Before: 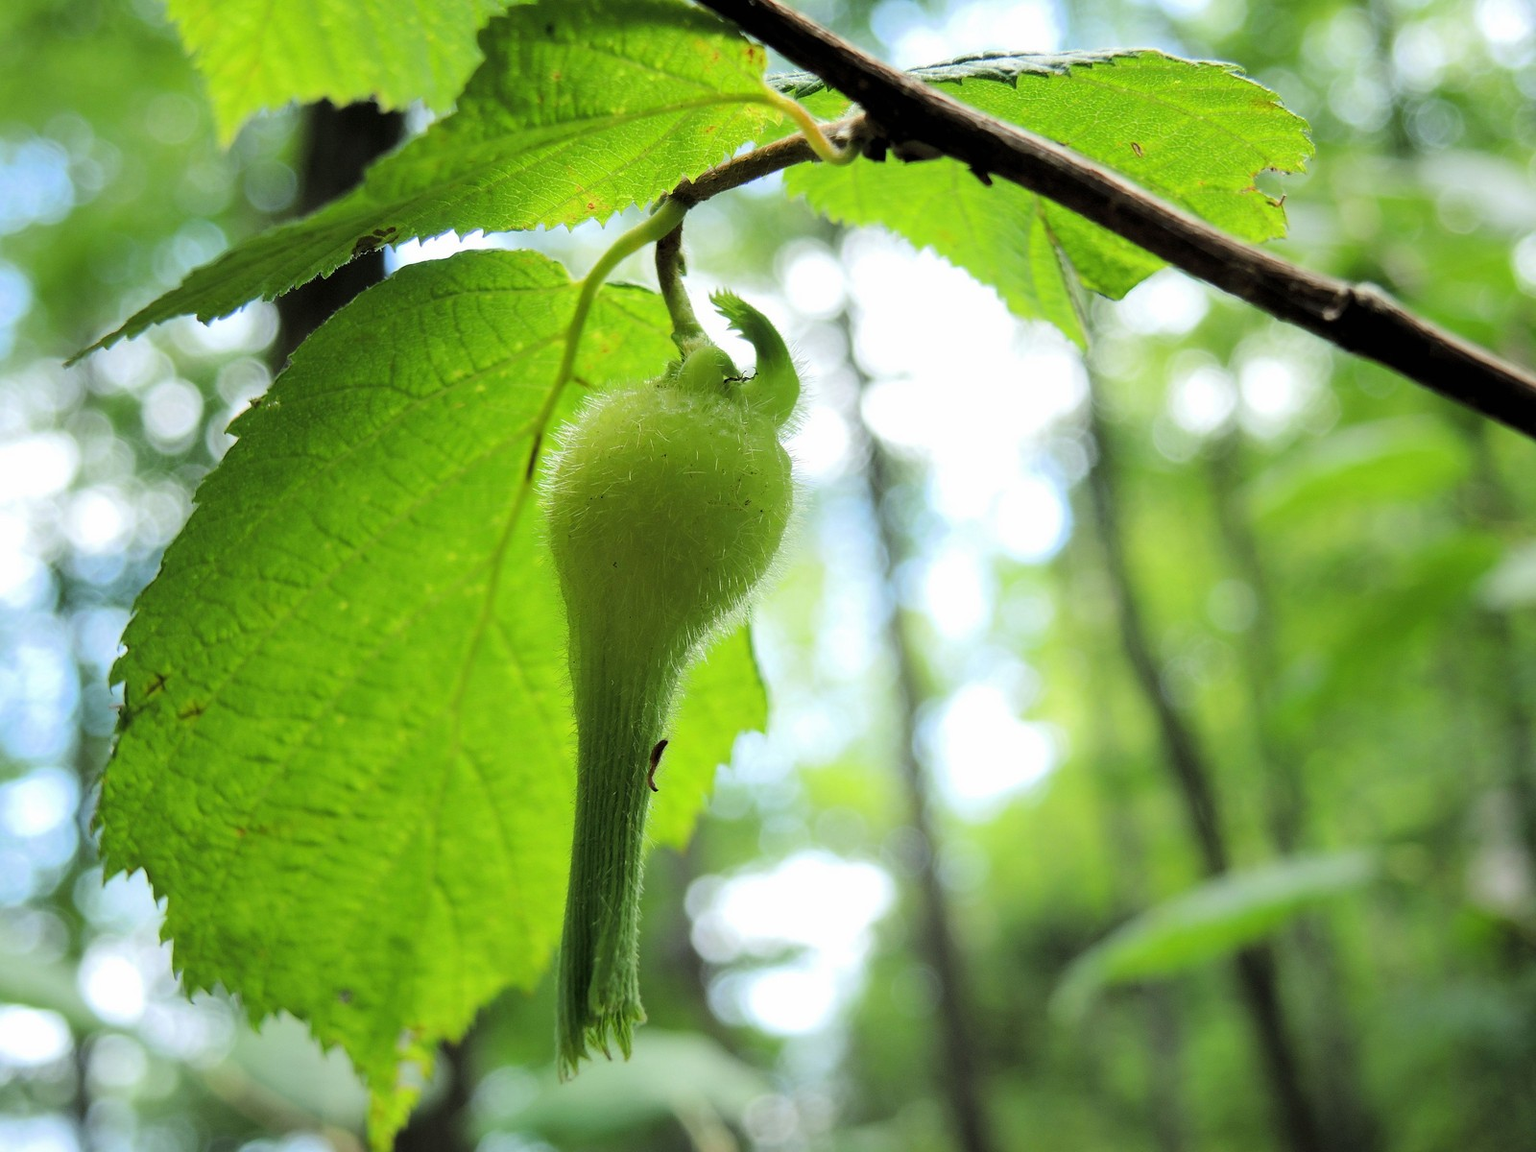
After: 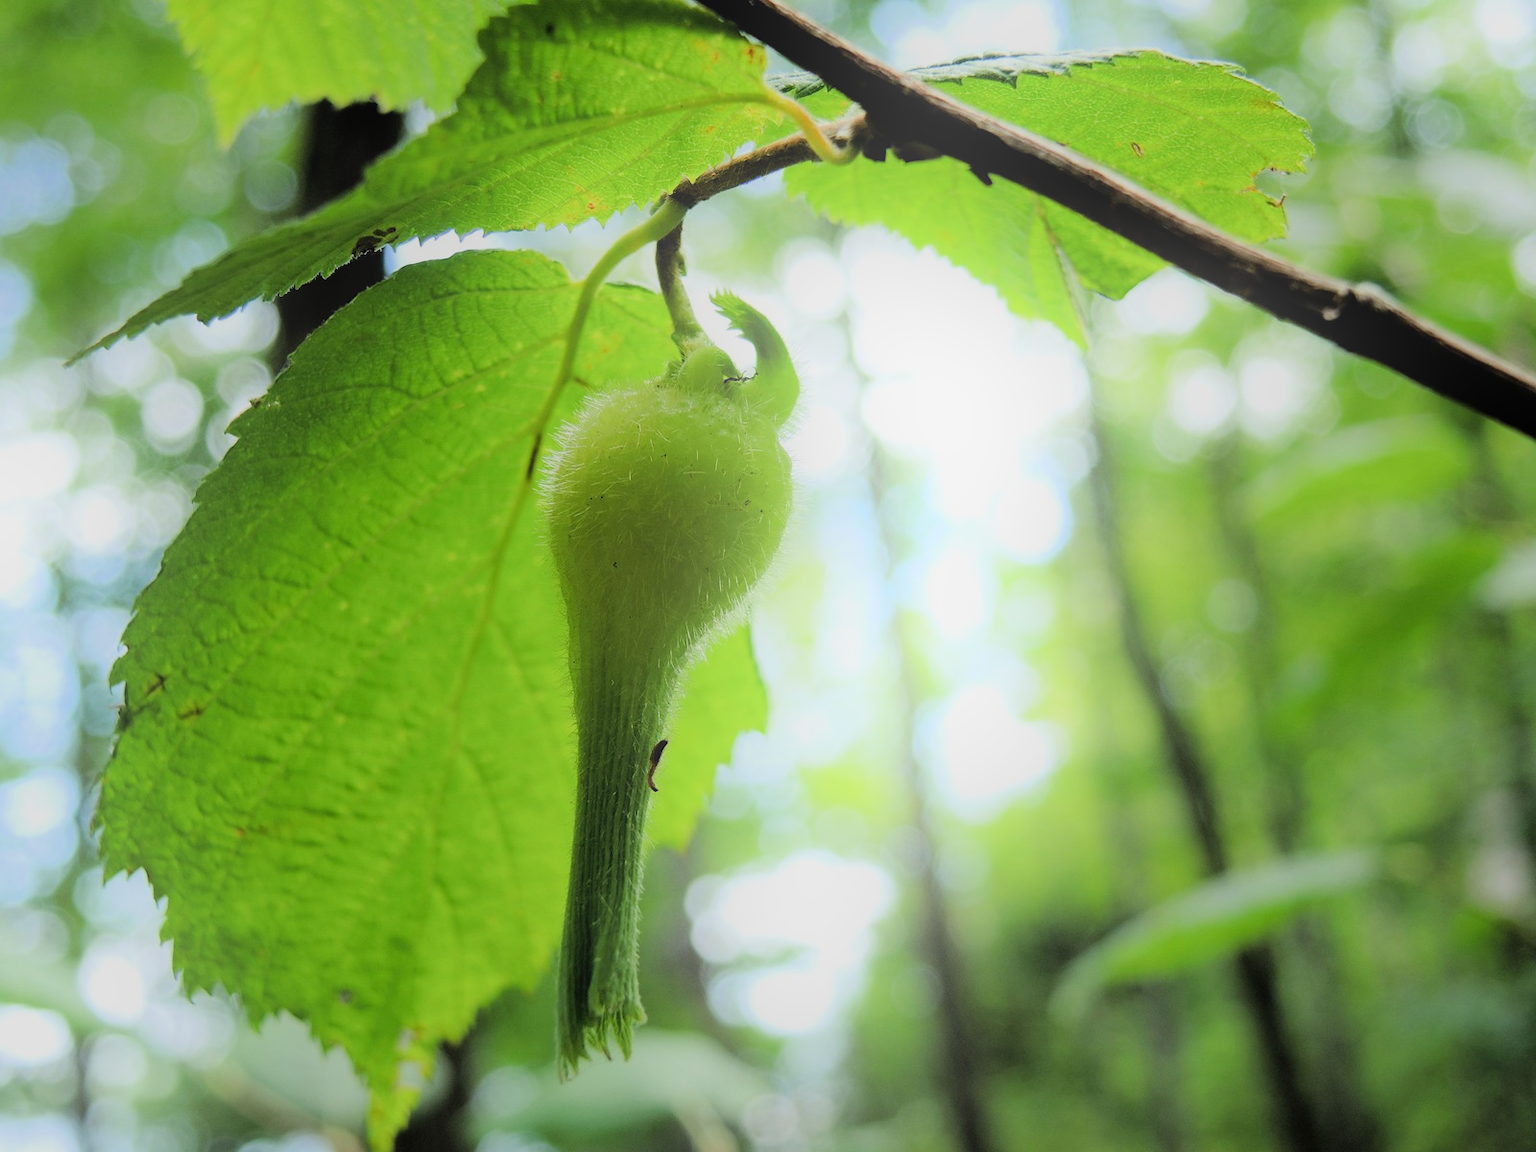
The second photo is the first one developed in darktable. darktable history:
filmic rgb: black relative exposure -7.65 EV, white relative exposure 4.56 EV, hardness 3.61
bloom: on, module defaults
